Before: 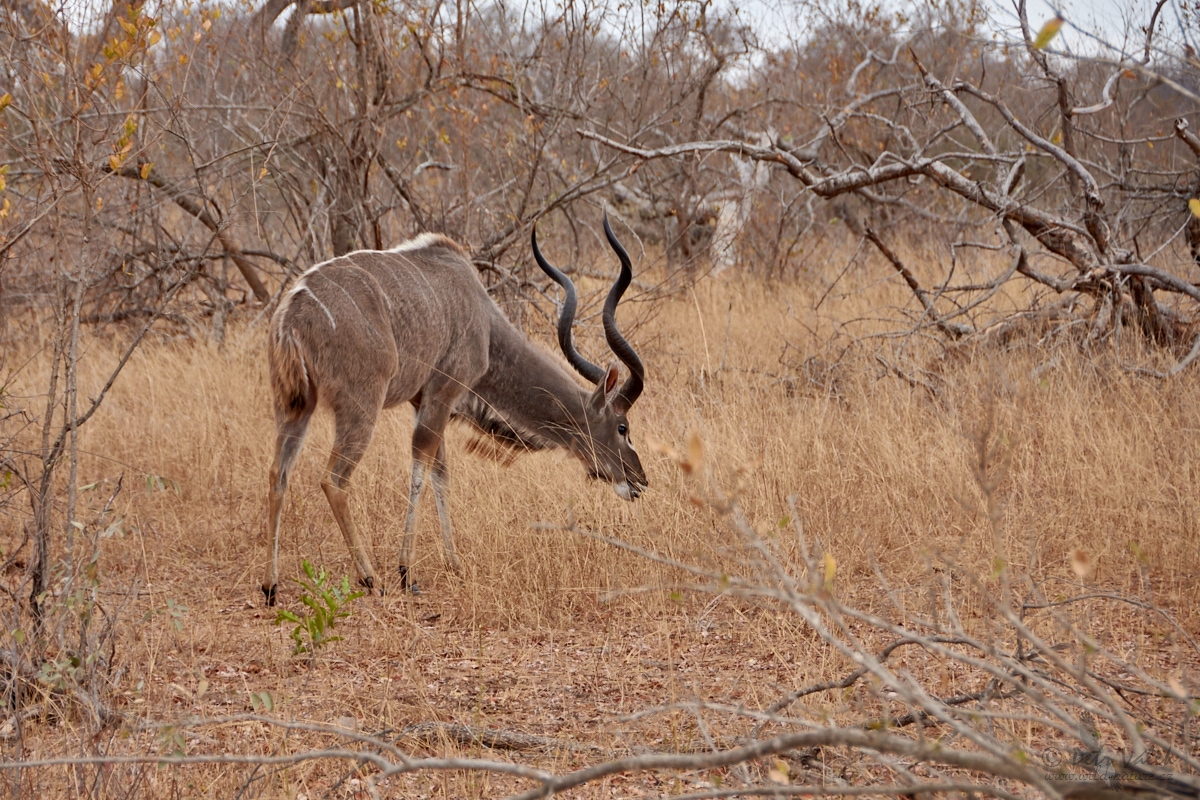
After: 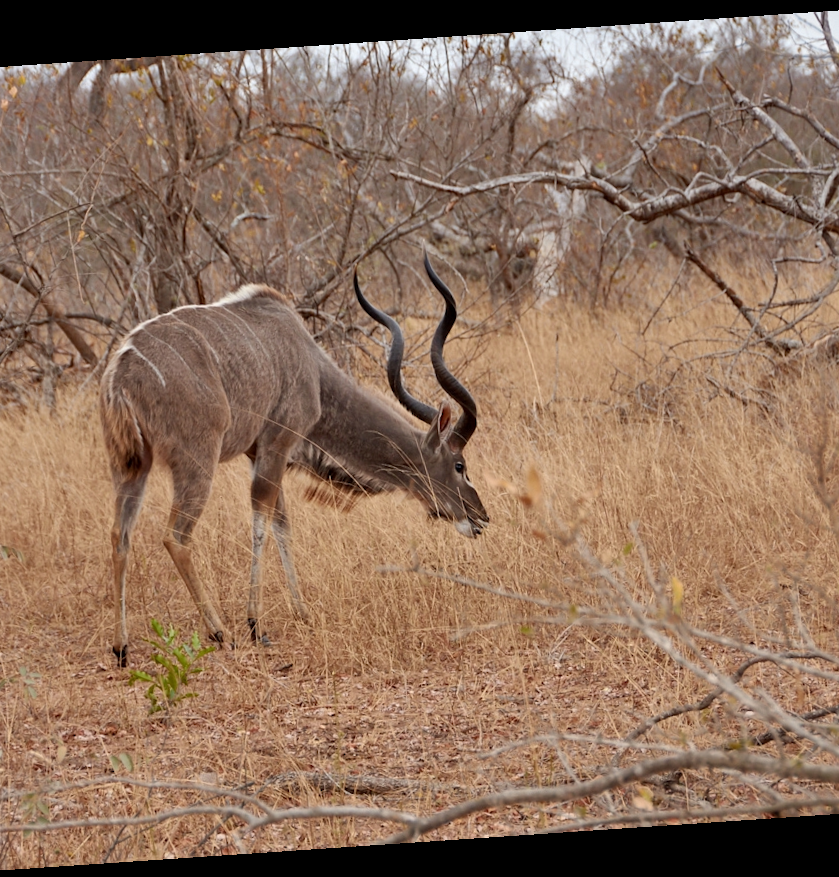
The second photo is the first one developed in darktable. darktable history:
crop and rotate: left 15.546%, right 17.787%
rotate and perspective: rotation -4.2°, shear 0.006, automatic cropping off
